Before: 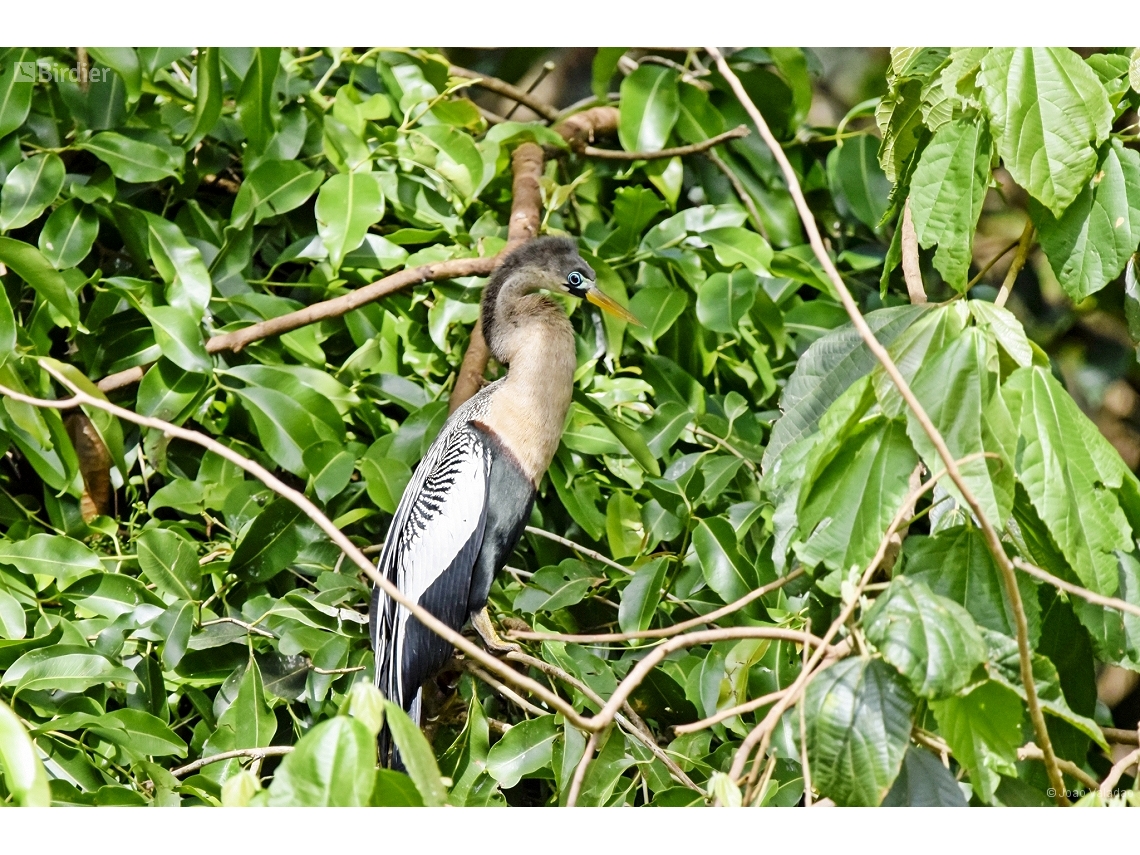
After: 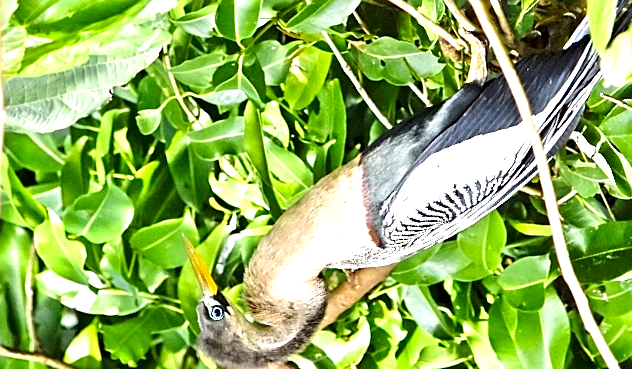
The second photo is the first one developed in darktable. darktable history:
crop and rotate: angle 147.98°, left 9.216%, top 15.626%, right 4.466%, bottom 17.181%
sharpen: on, module defaults
exposure: black level correction 0, exposure 1.001 EV, compensate exposure bias true, compensate highlight preservation false
contrast brightness saturation: saturation 0.177
